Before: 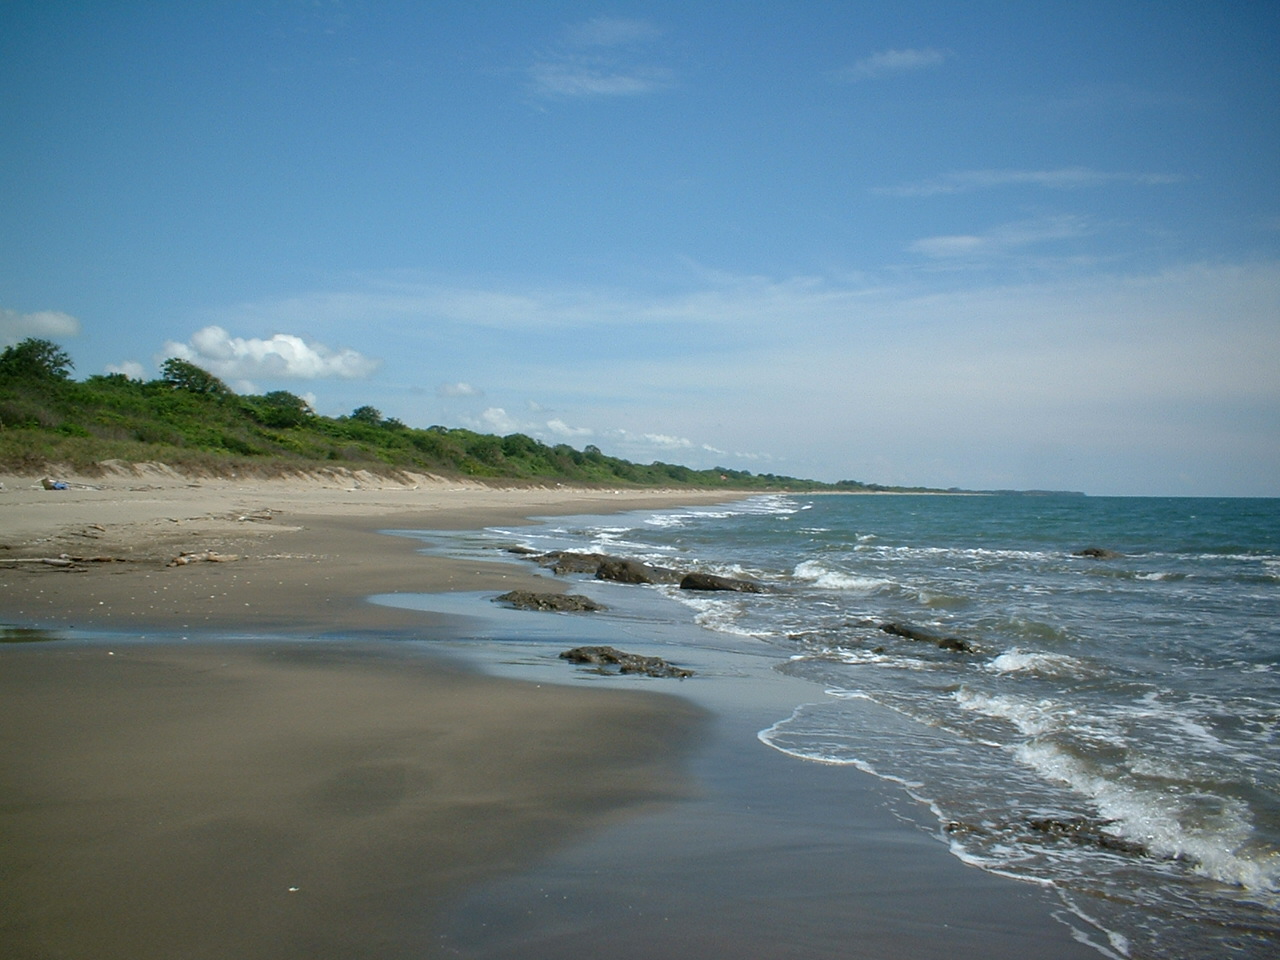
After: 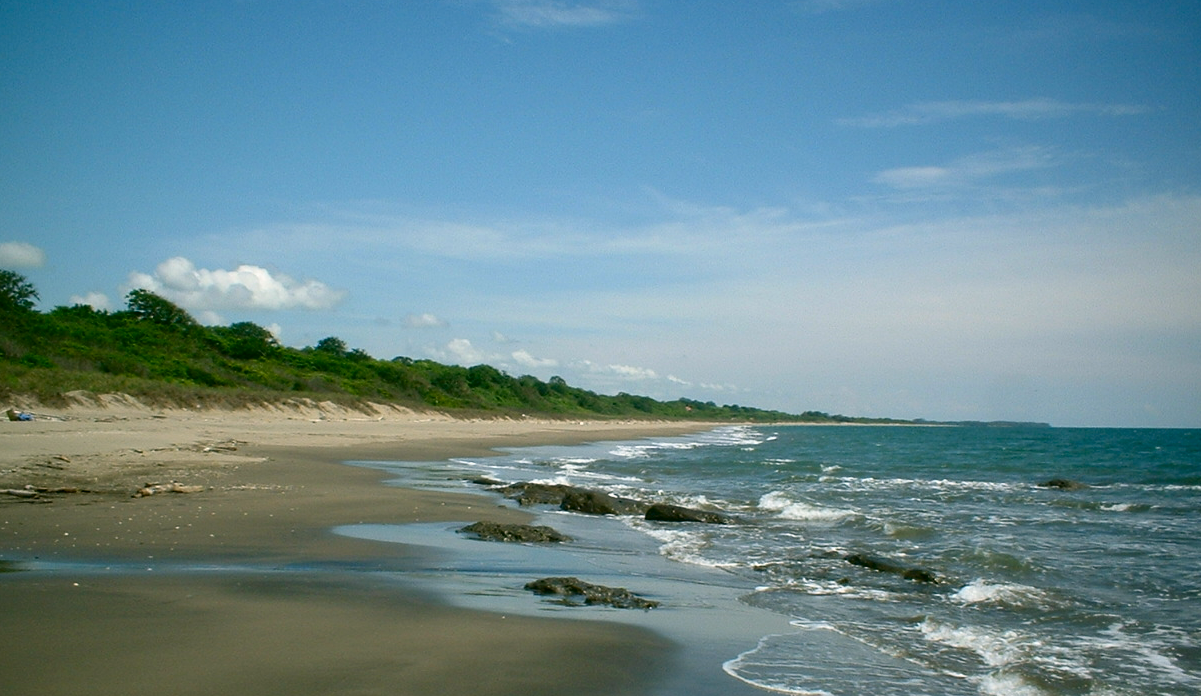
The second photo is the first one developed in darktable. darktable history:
color correction: highlights a* 4.02, highlights b* 4.98, shadows a* -7.55, shadows b* 4.98
crop: left 2.737%, top 7.287%, right 3.421%, bottom 20.179%
contrast brightness saturation: contrast 0.13, brightness -0.05, saturation 0.16
